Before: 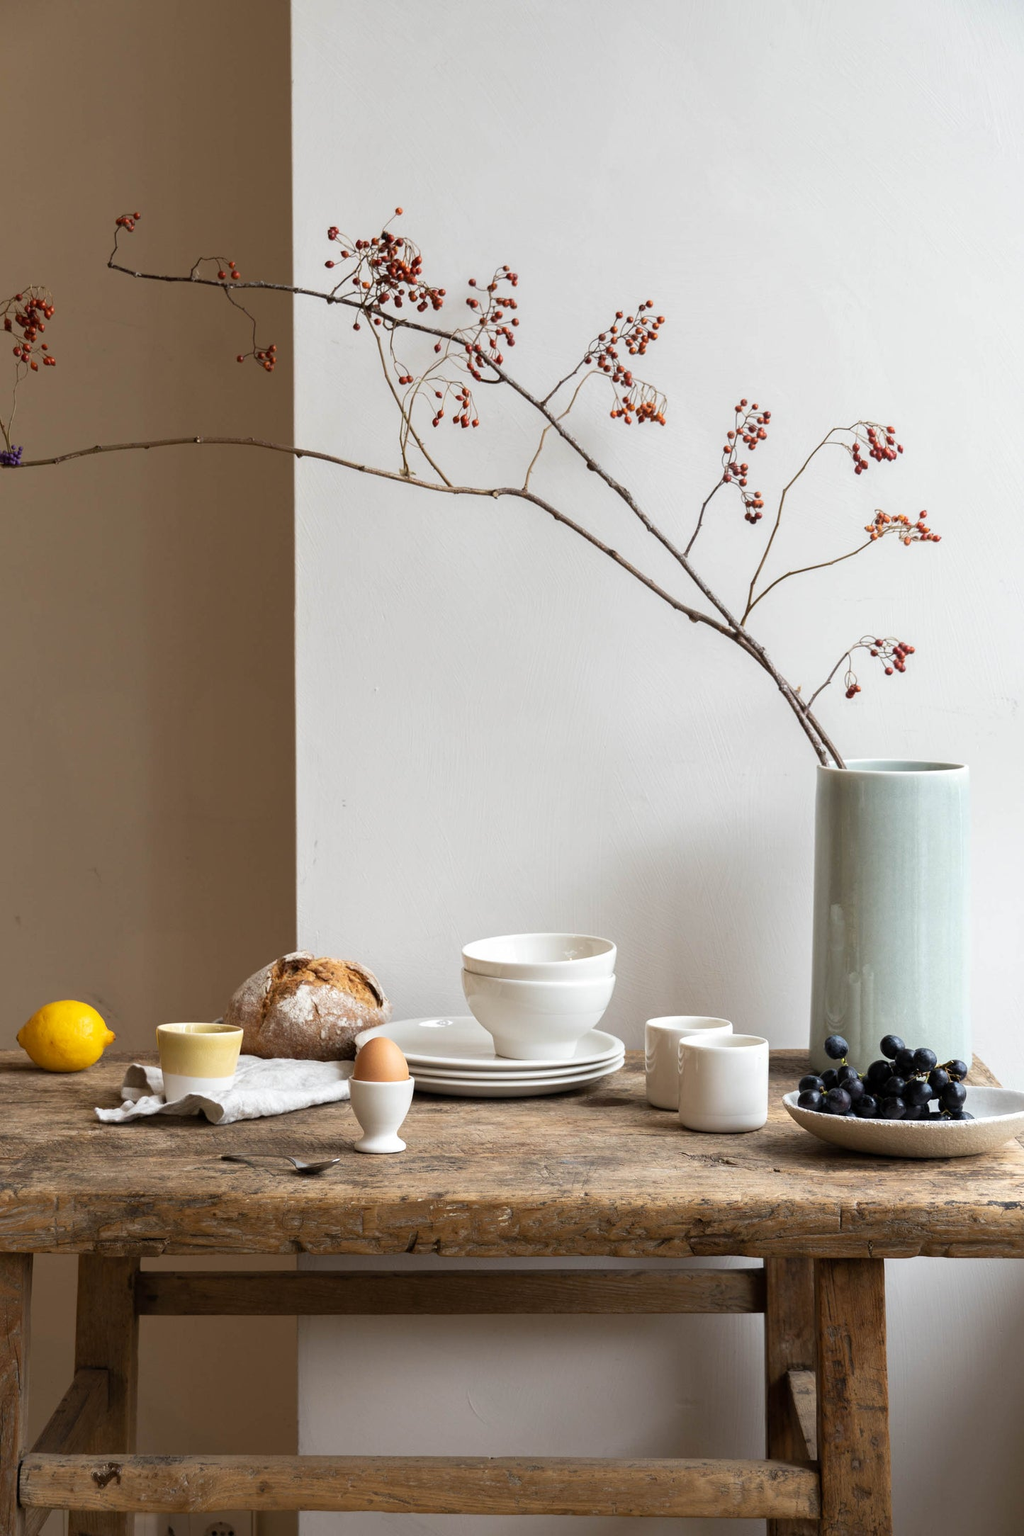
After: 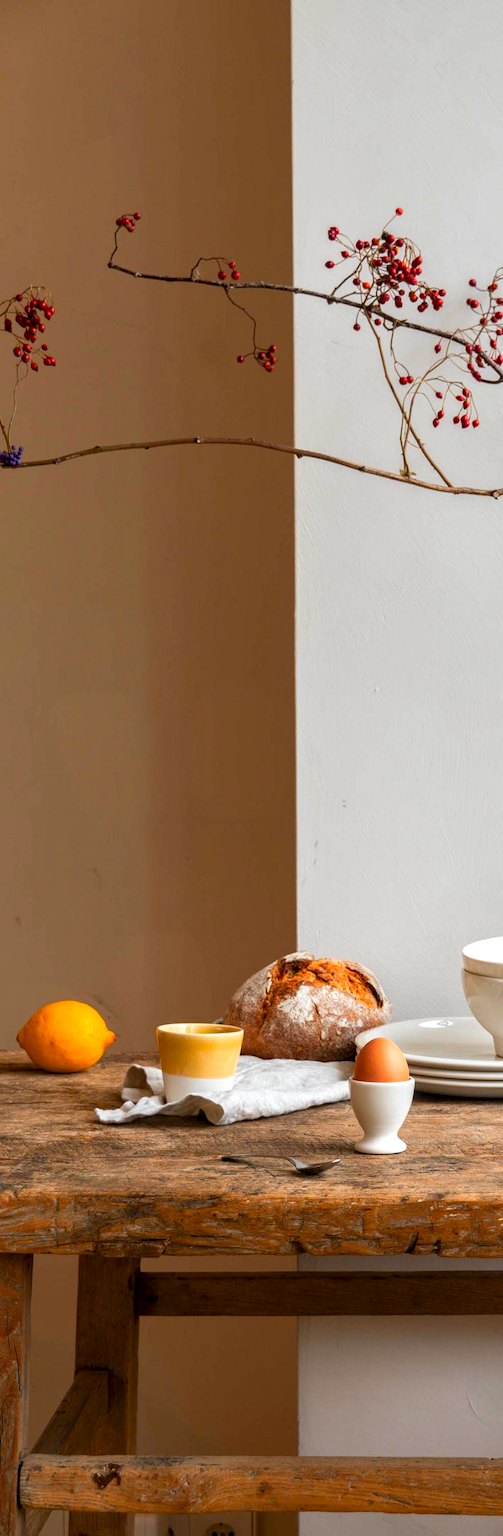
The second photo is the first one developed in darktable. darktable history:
color balance rgb: linear chroma grading › global chroma 15%, perceptual saturation grading › global saturation 30%
color zones: curves: ch1 [(0.239, 0.552) (0.75, 0.5)]; ch2 [(0.25, 0.462) (0.749, 0.457)], mix 25.94%
crop and rotate: left 0%, top 0%, right 50.845%
local contrast: on, module defaults
